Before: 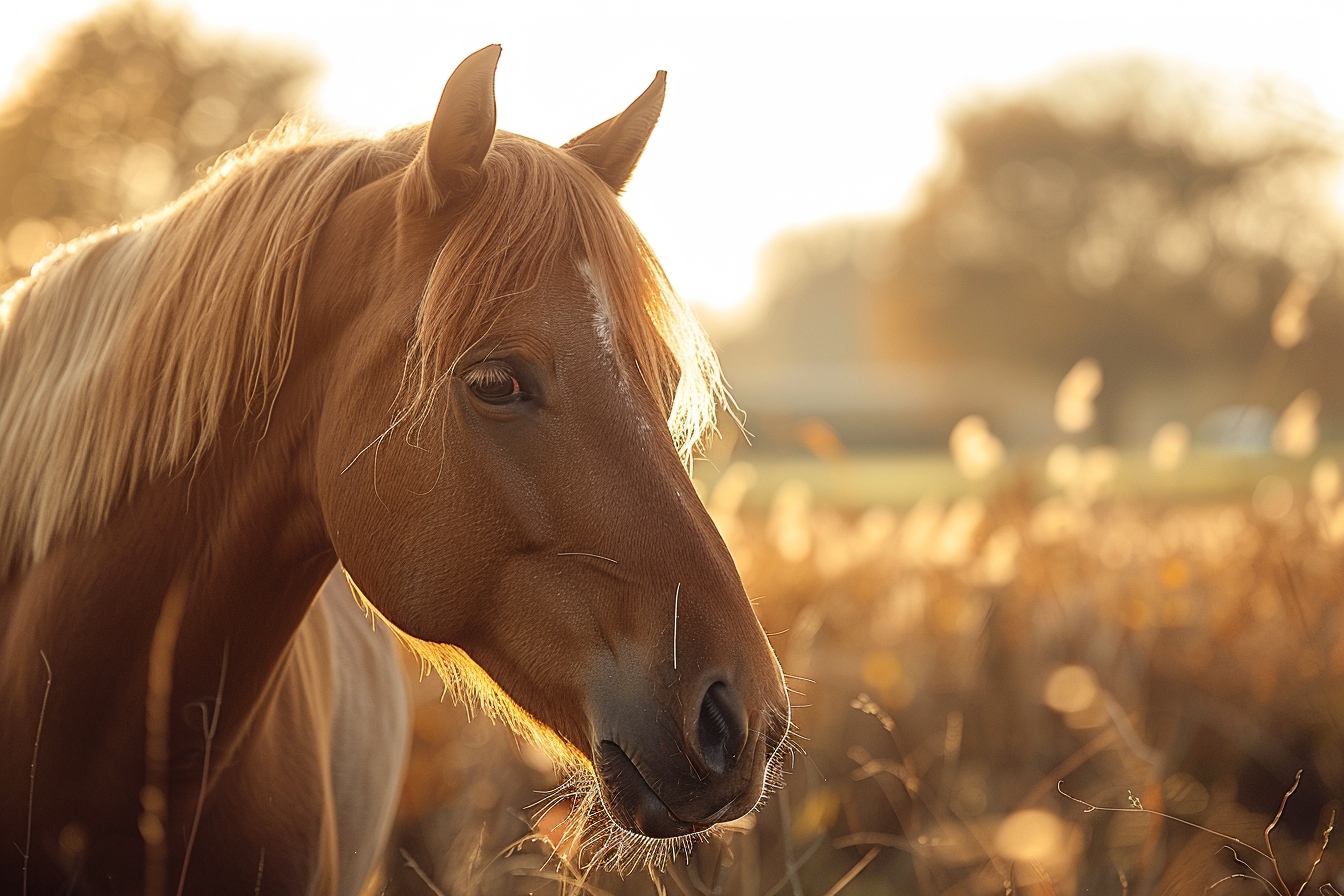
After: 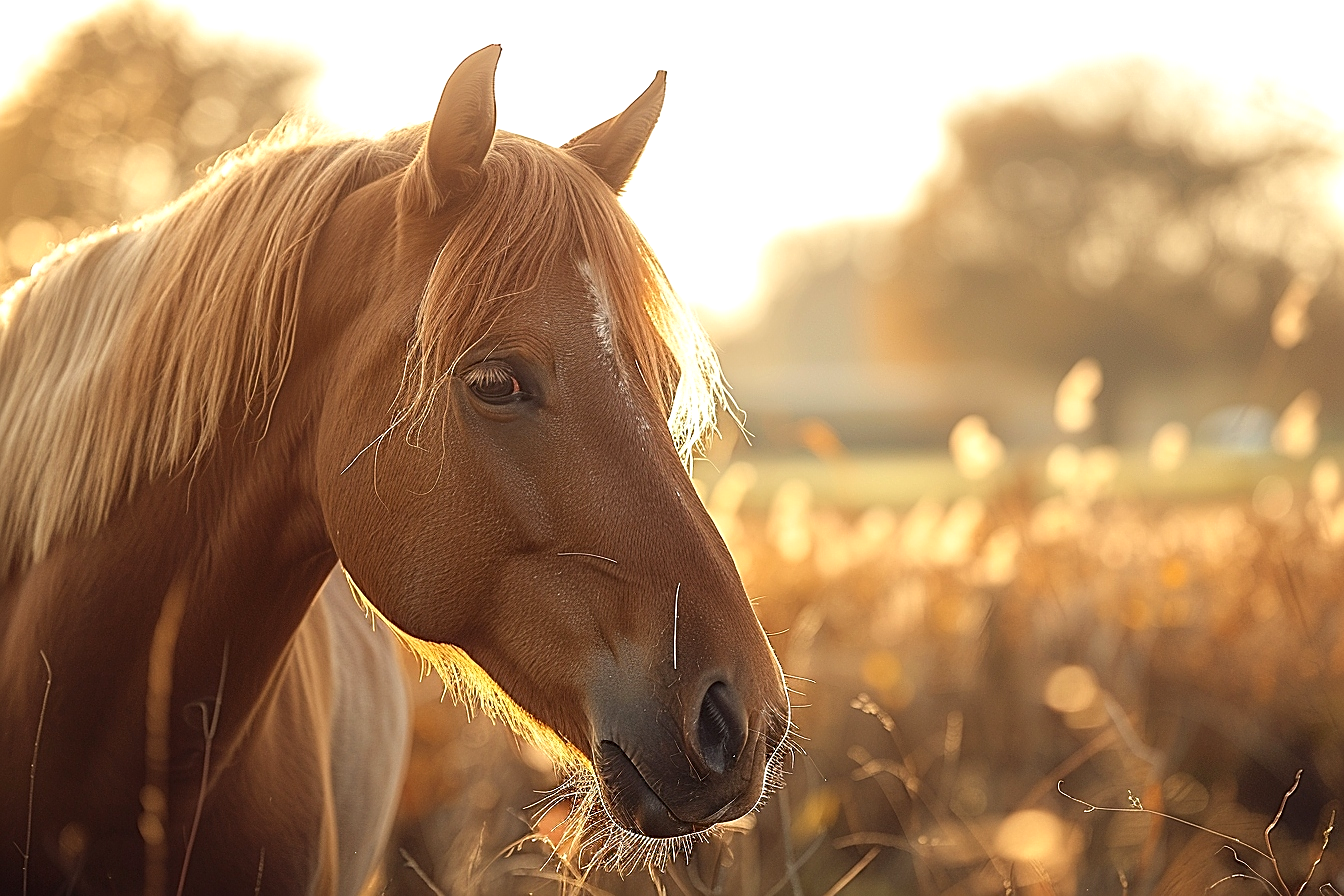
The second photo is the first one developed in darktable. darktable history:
exposure: exposure 0.258 EV, compensate highlight preservation false
tone equalizer: on, module defaults
sharpen: on, module defaults
